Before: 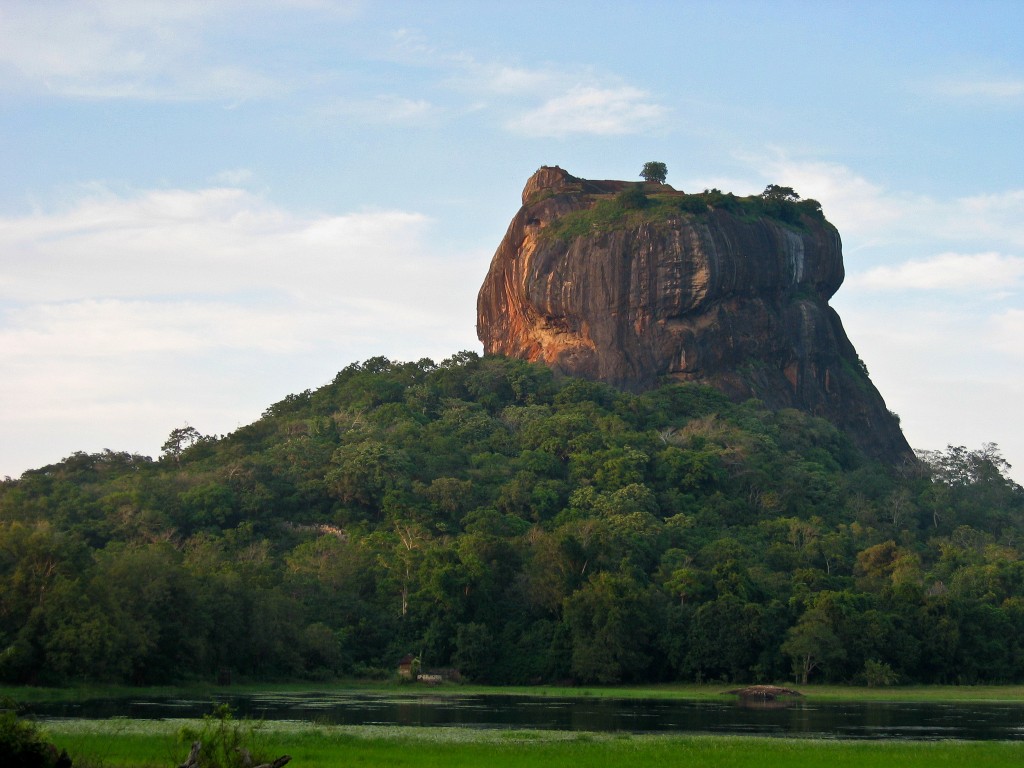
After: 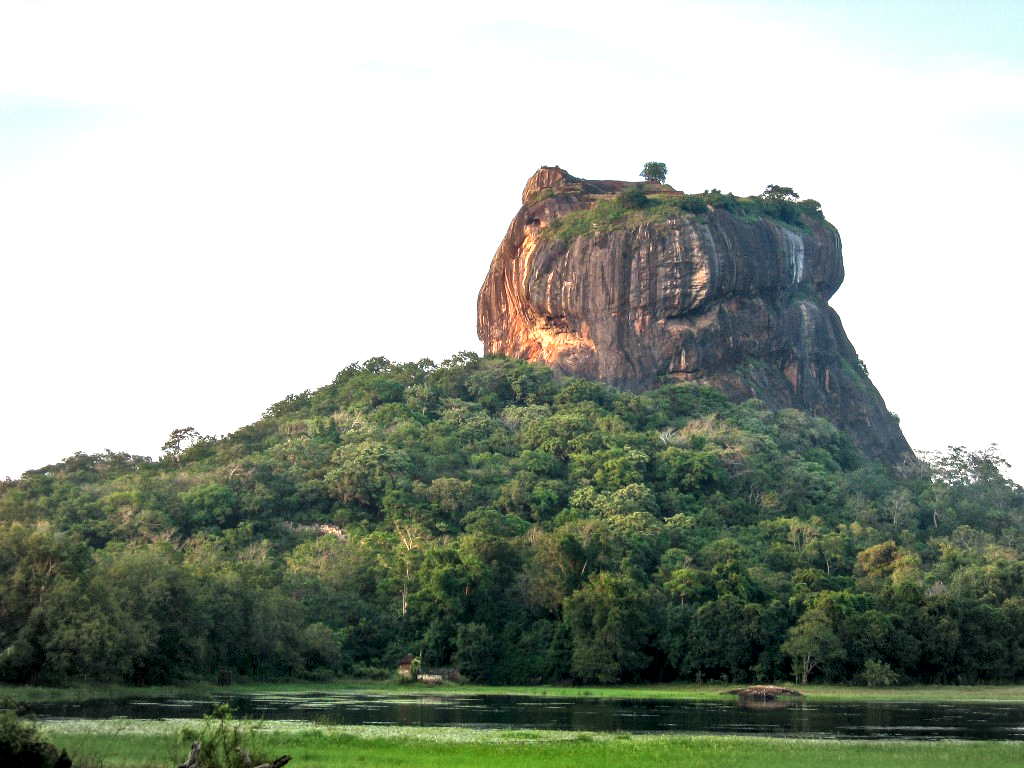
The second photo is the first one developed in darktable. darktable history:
exposure: black level correction 0, exposure 1.1 EV, compensate exposure bias true, compensate highlight preservation false
local contrast: highlights 60%, shadows 60%, detail 160%
vignetting: fall-off start 91%, fall-off radius 39.39%, brightness -0.182, saturation -0.3, width/height ratio 1.219, shape 1.3, dithering 8-bit output, unbound false
